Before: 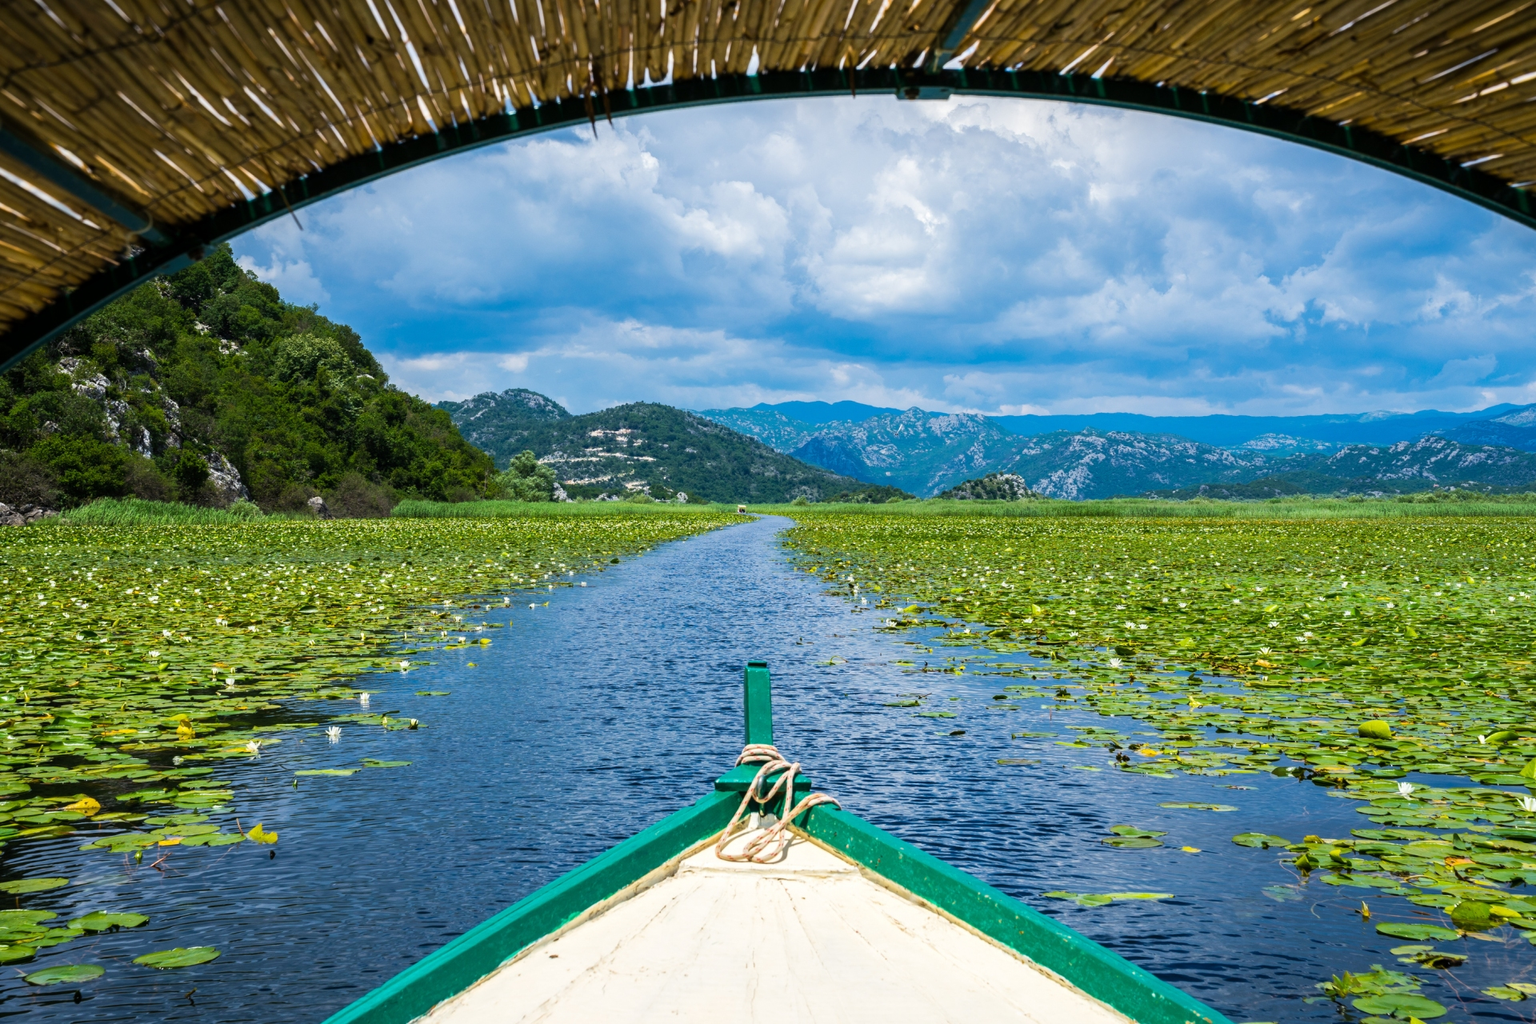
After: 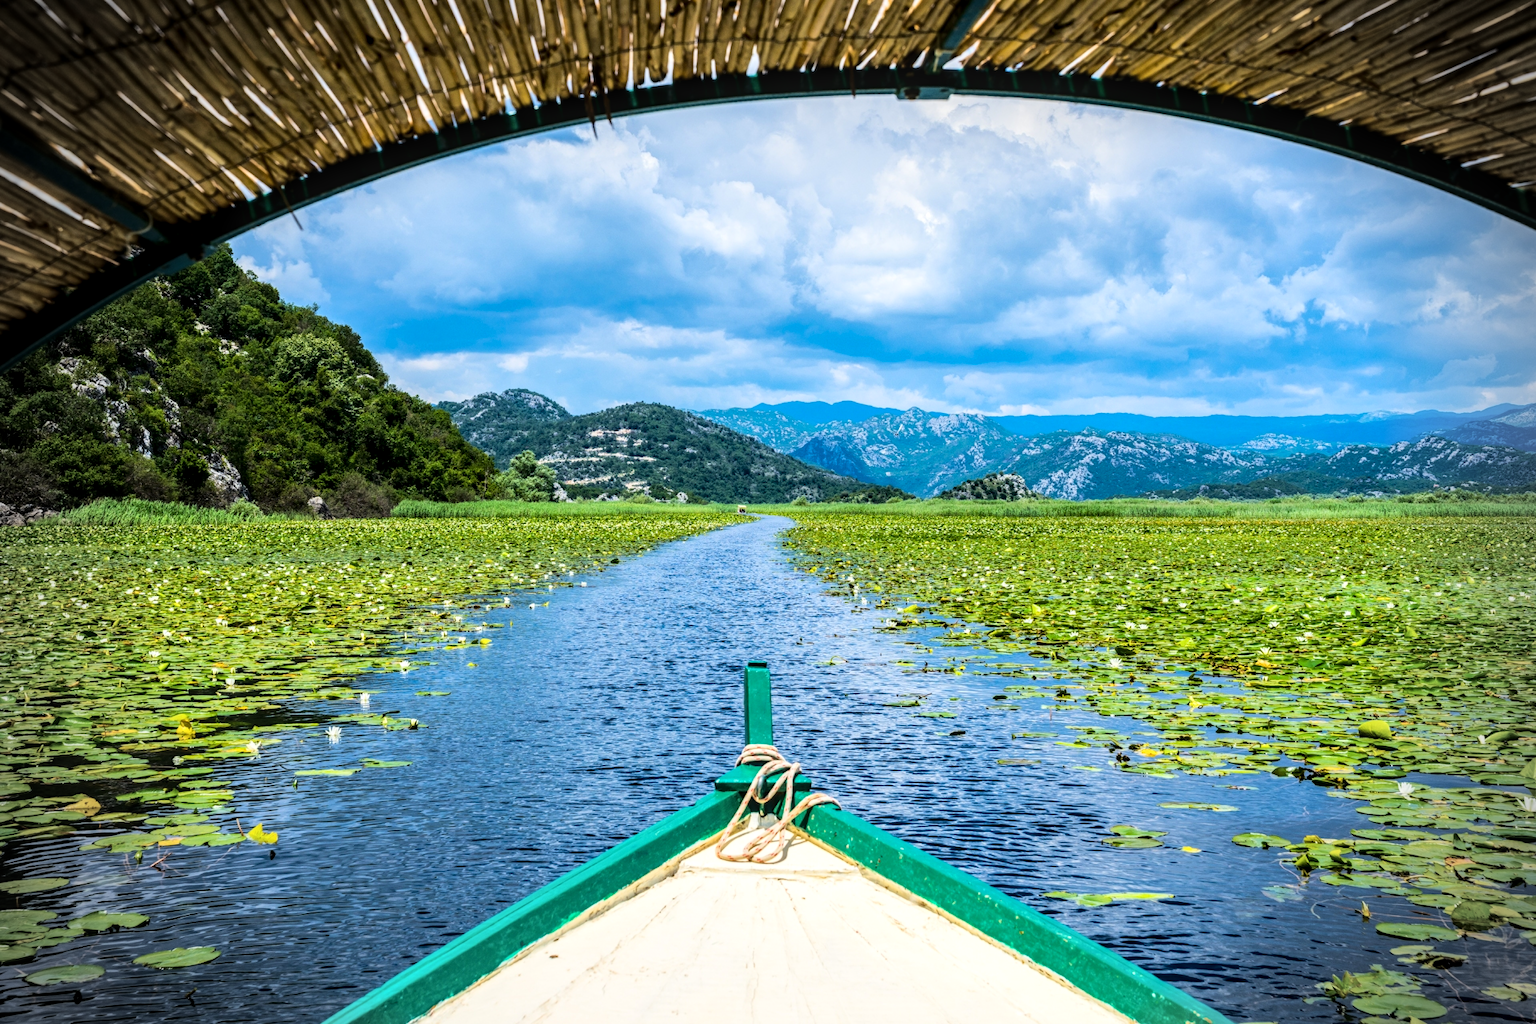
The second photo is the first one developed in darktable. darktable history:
local contrast: on, module defaults
base curve: curves: ch0 [(0, 0) (0.032, 0.025) (0.121, 0.166) (0.206, 0.329) (0.605, 0.79) (1, 1)]
shadows and highlights: shadows -20.18, white point adjustment -1.88, highlights -34.74
exposure: black level correction 0.002, exposure 0.146 EV, compensate exposure bias true, compensate highlight preservation false
vignetting: fall-off radius 31.62%
contrast brightness saturation: saturation -0.063
